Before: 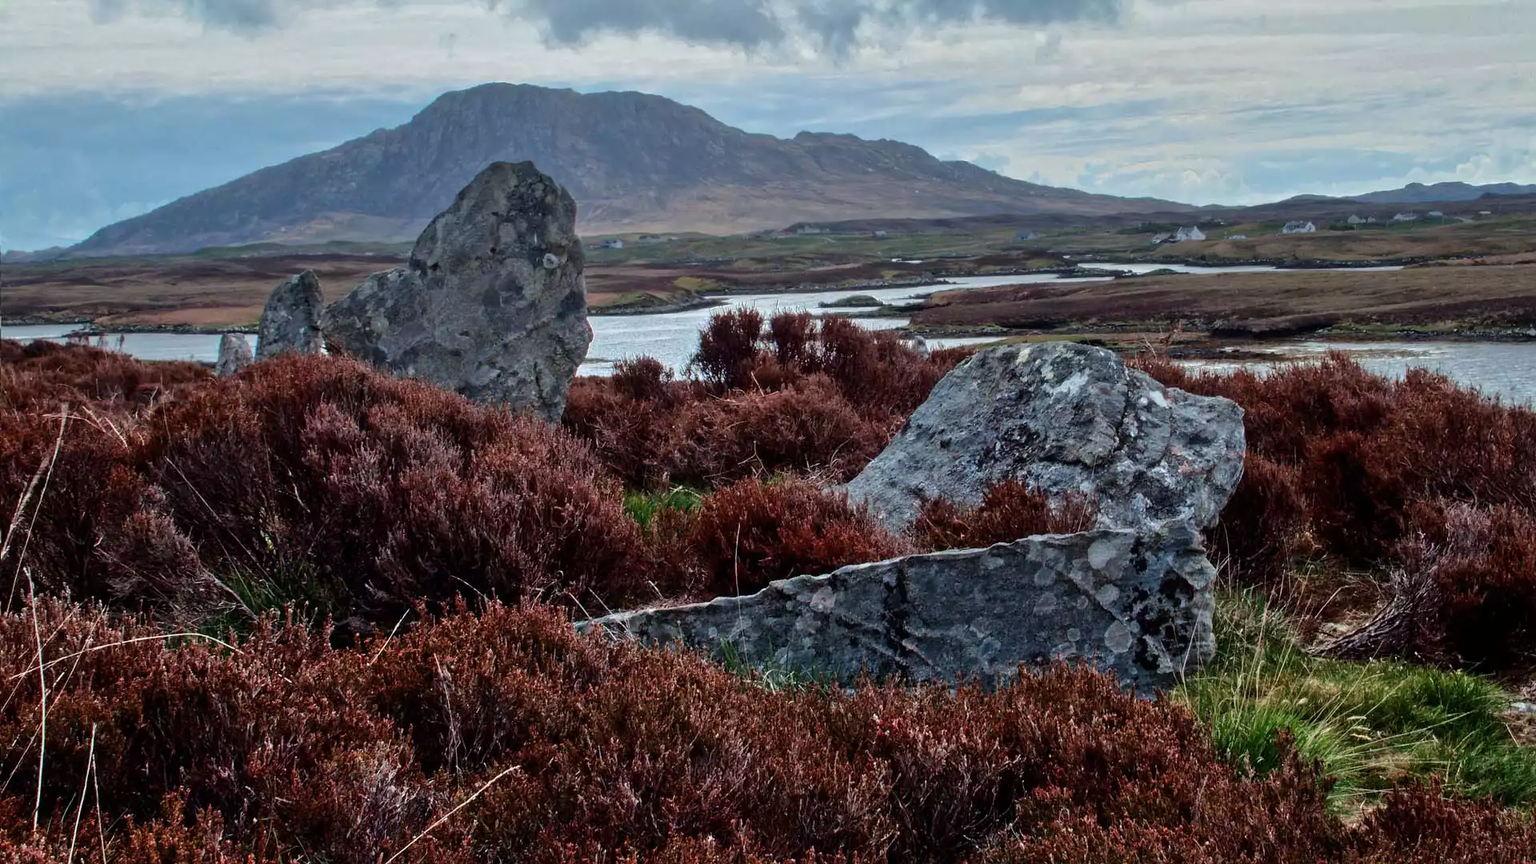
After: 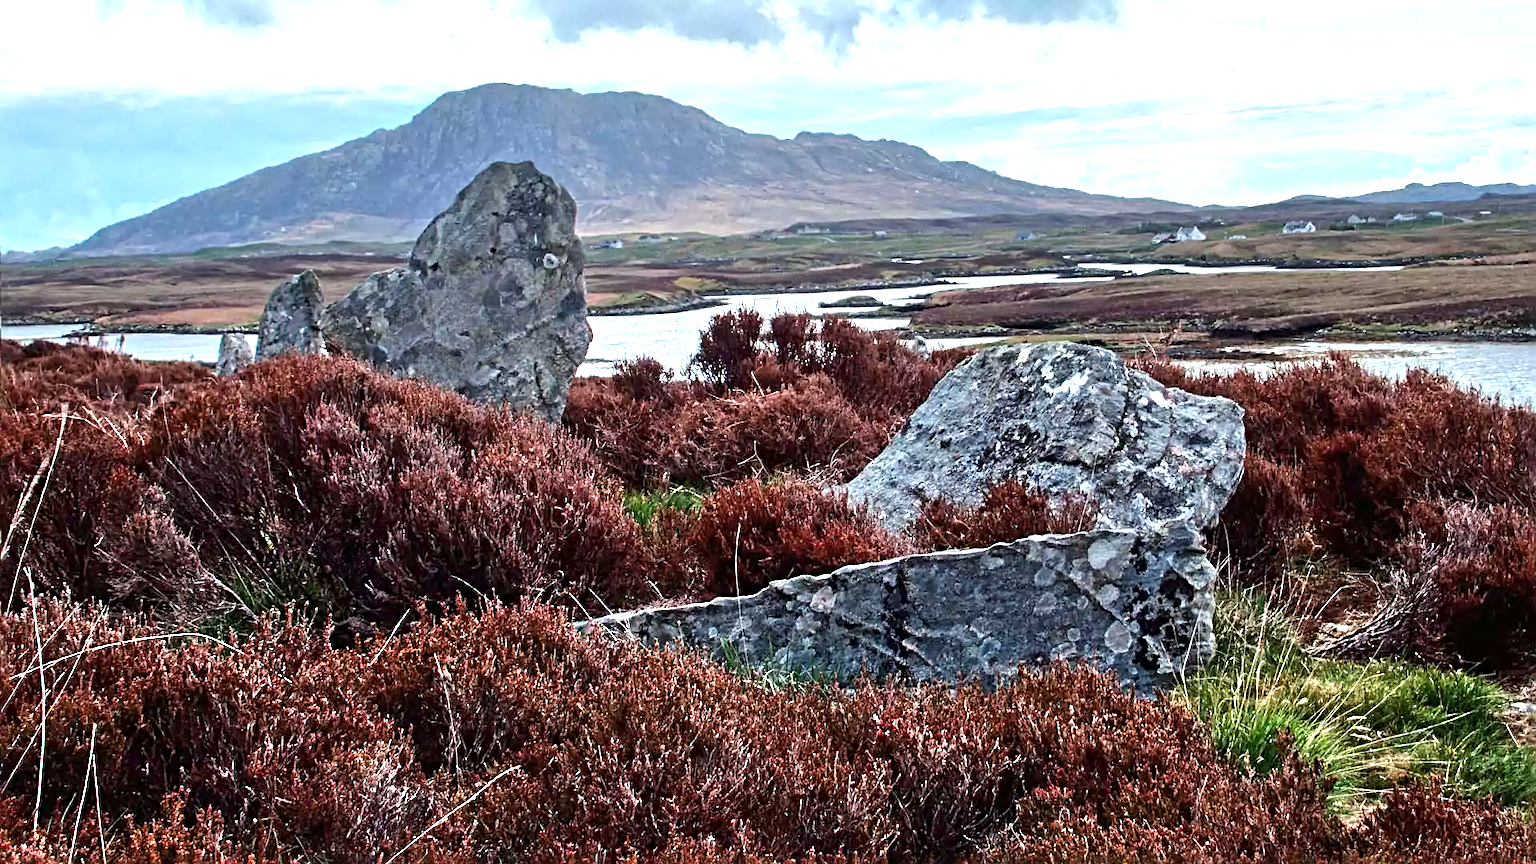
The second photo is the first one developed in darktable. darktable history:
sharpen: radius 4
exposure: black level correction 0, exposure 1.2 EV, compensate highlight preservation false
